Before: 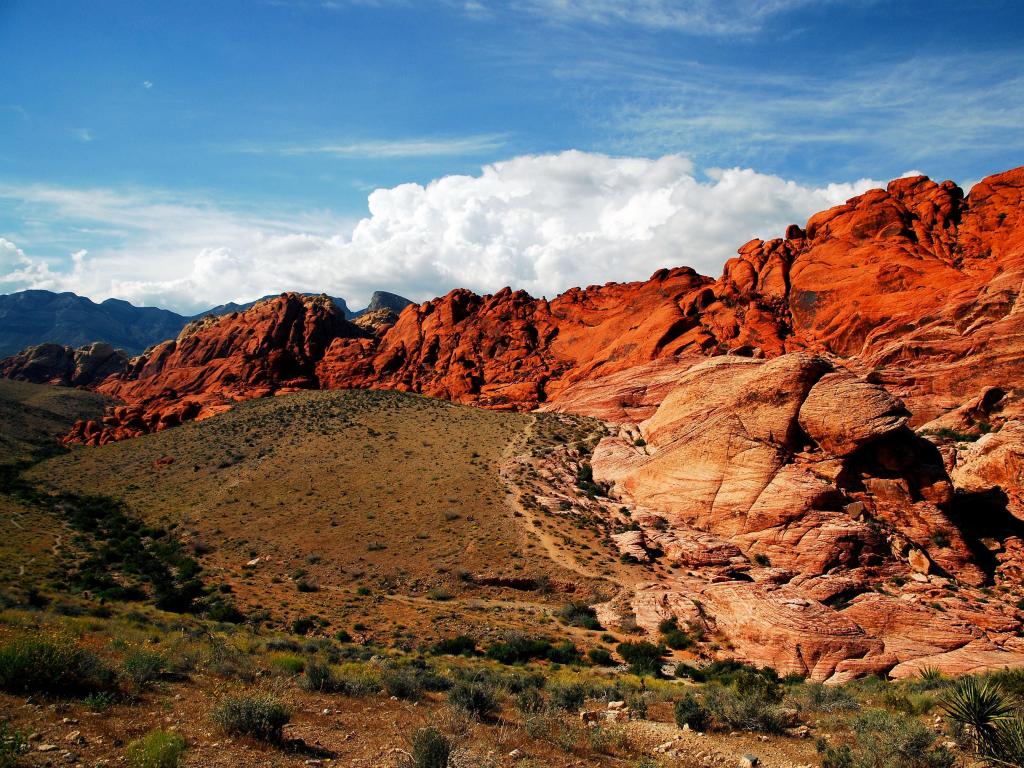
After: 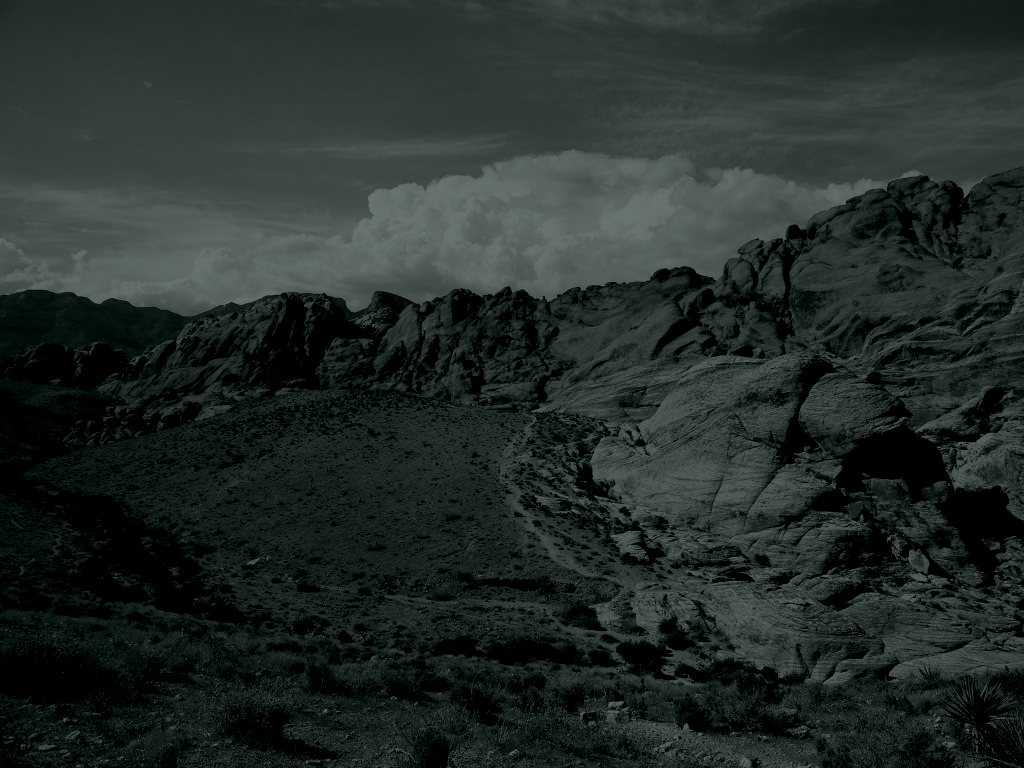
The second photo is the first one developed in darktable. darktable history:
colorize: hue 90°, saturation 19%, lightness 1.59%, version 1
exposure: black level correction 0, exposure 0.6 EV, compensate exposure bias true, compensate highlight preservation false
